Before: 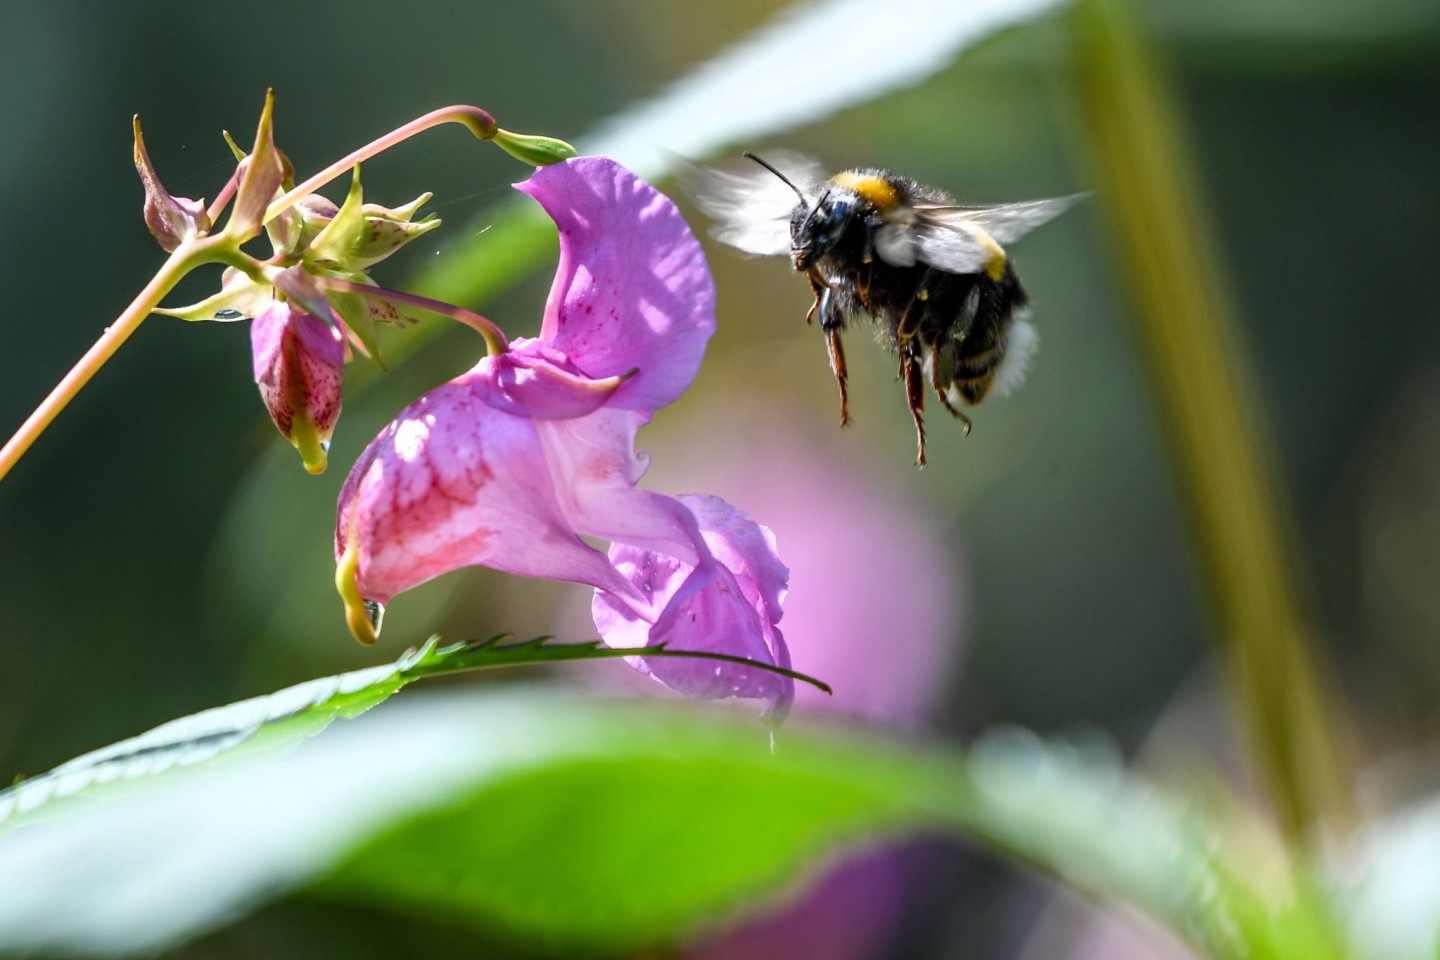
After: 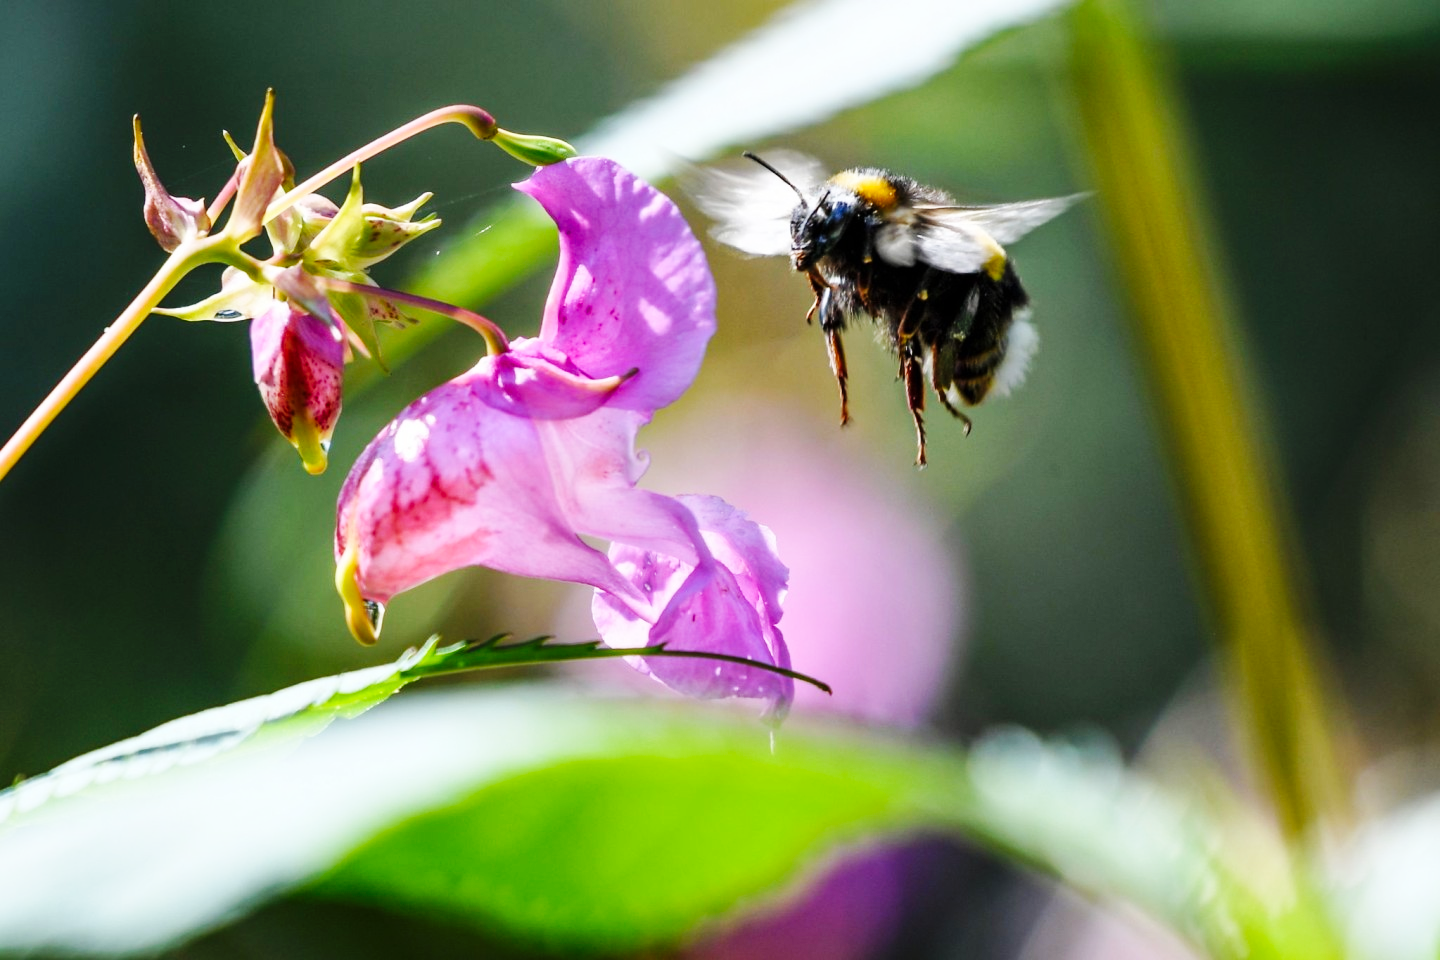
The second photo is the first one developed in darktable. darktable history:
base curve: curves: ch0 [(0, 0) (0.032, 0.025) (0.121, 0.166) (0.206, 0.329) (0.605, 0.79) (1, 1)], preserve colors none
